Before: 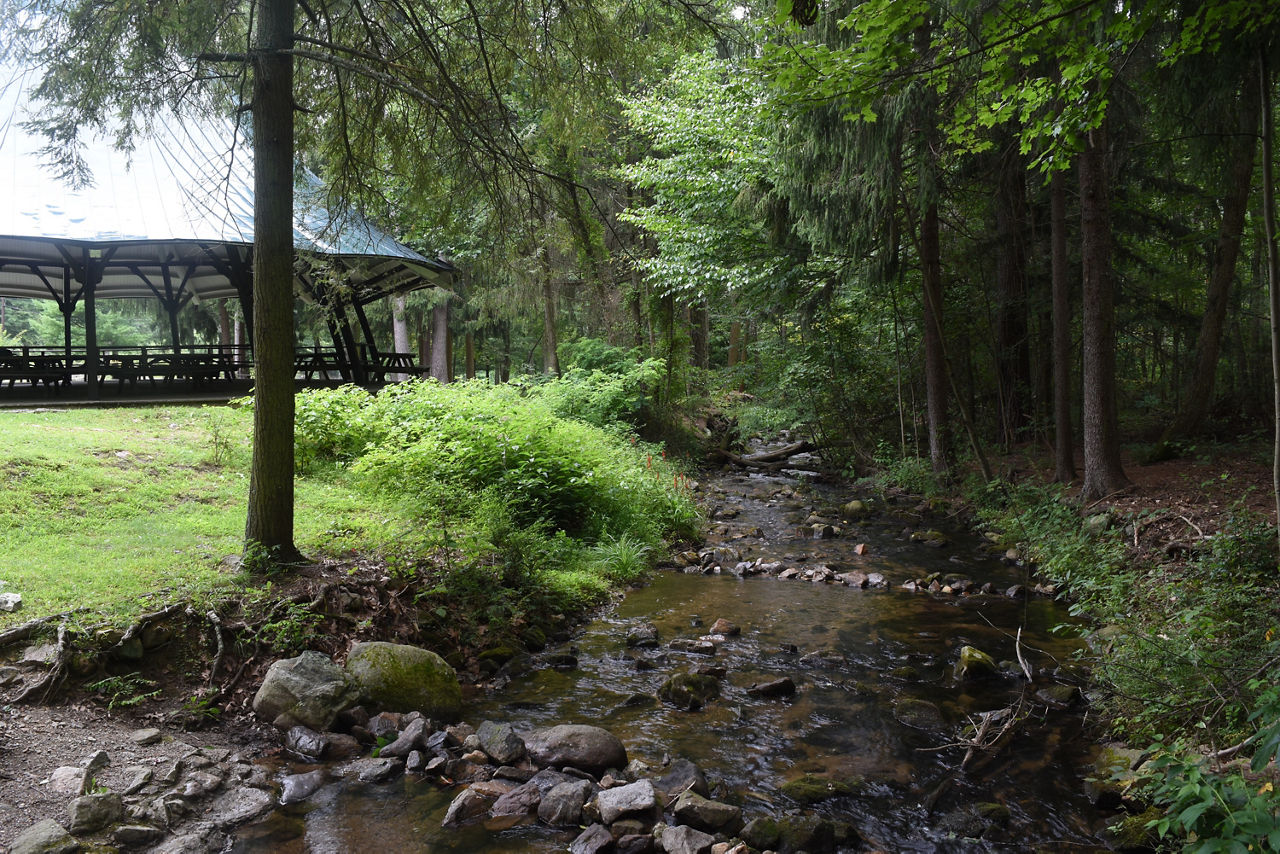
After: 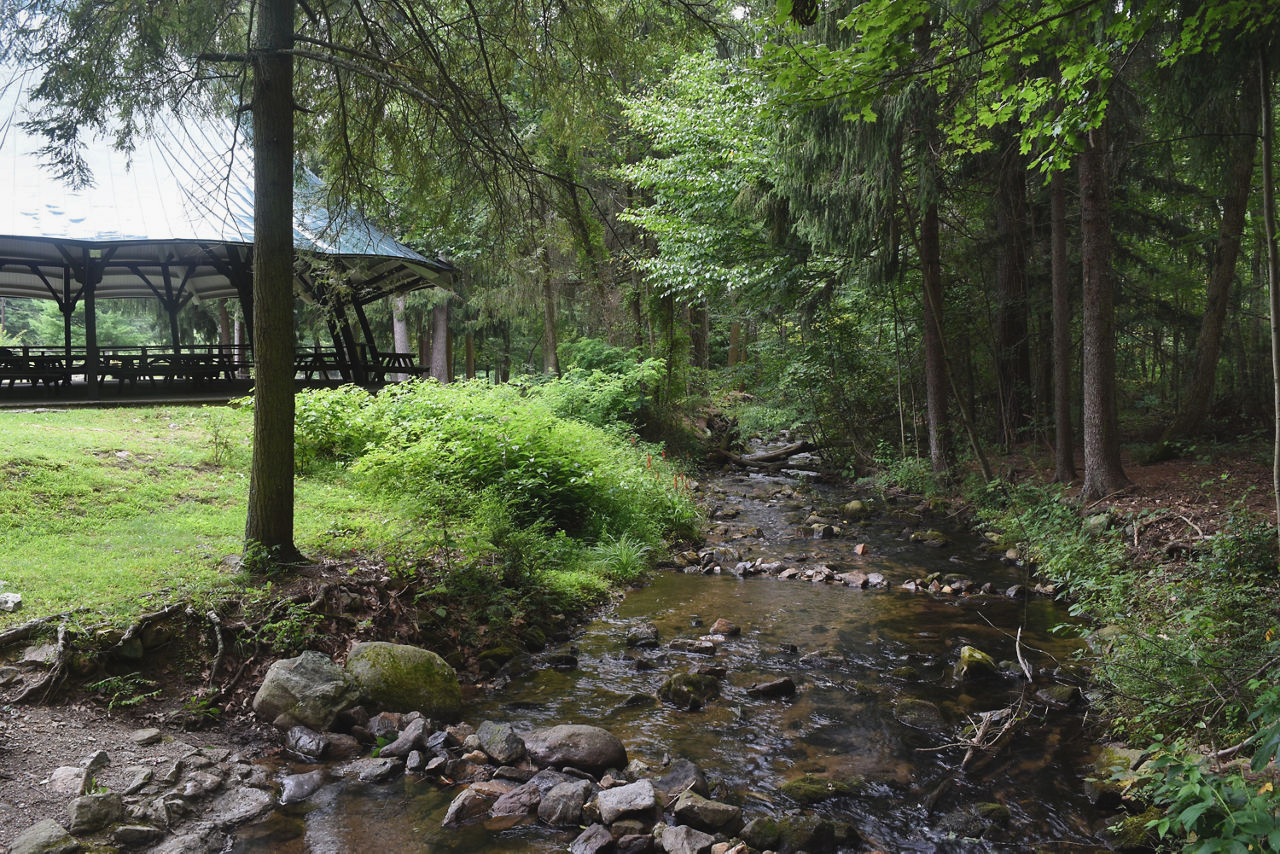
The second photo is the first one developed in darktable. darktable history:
exposure: black level correction -0.003, exposure 0.043 EV, compensate highlight preservation false
shadows and highlights: white point adjustment -3.49, highlights -63.77, soften with gaussian
